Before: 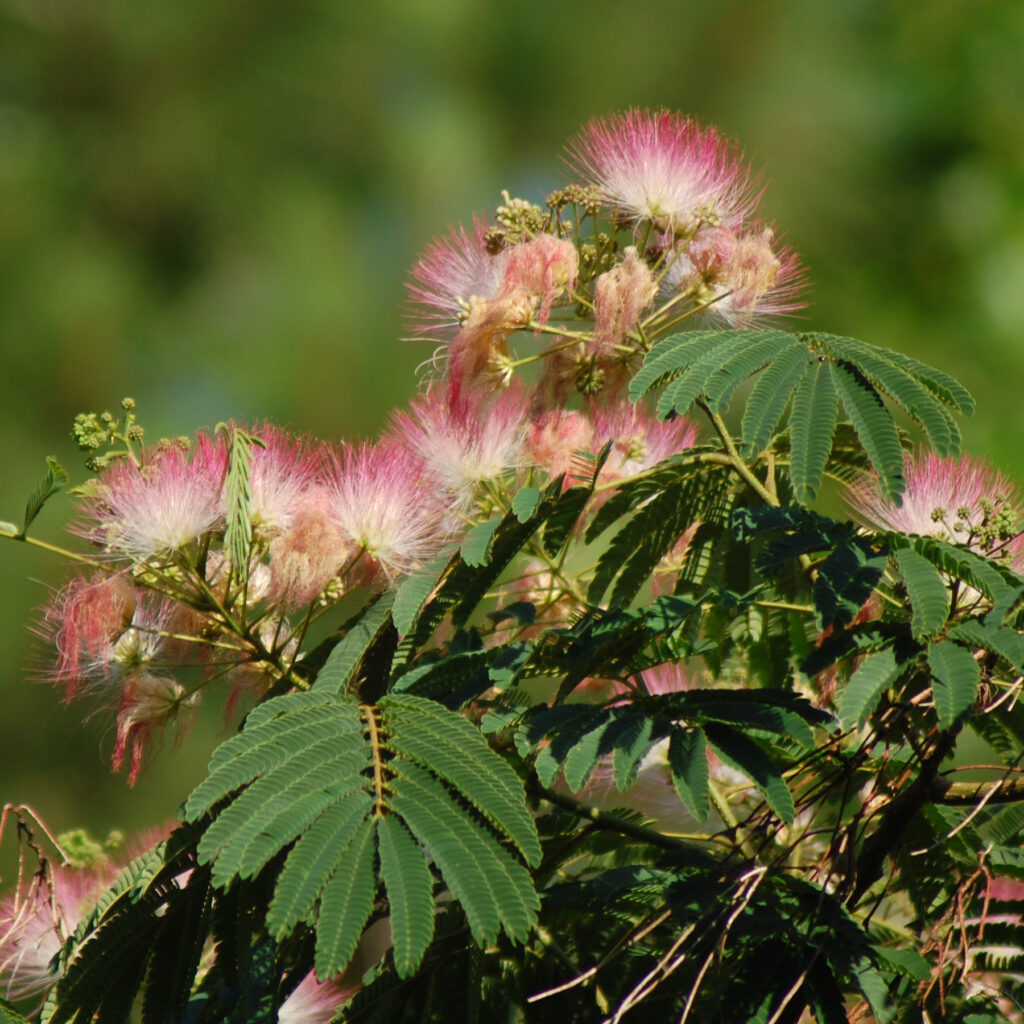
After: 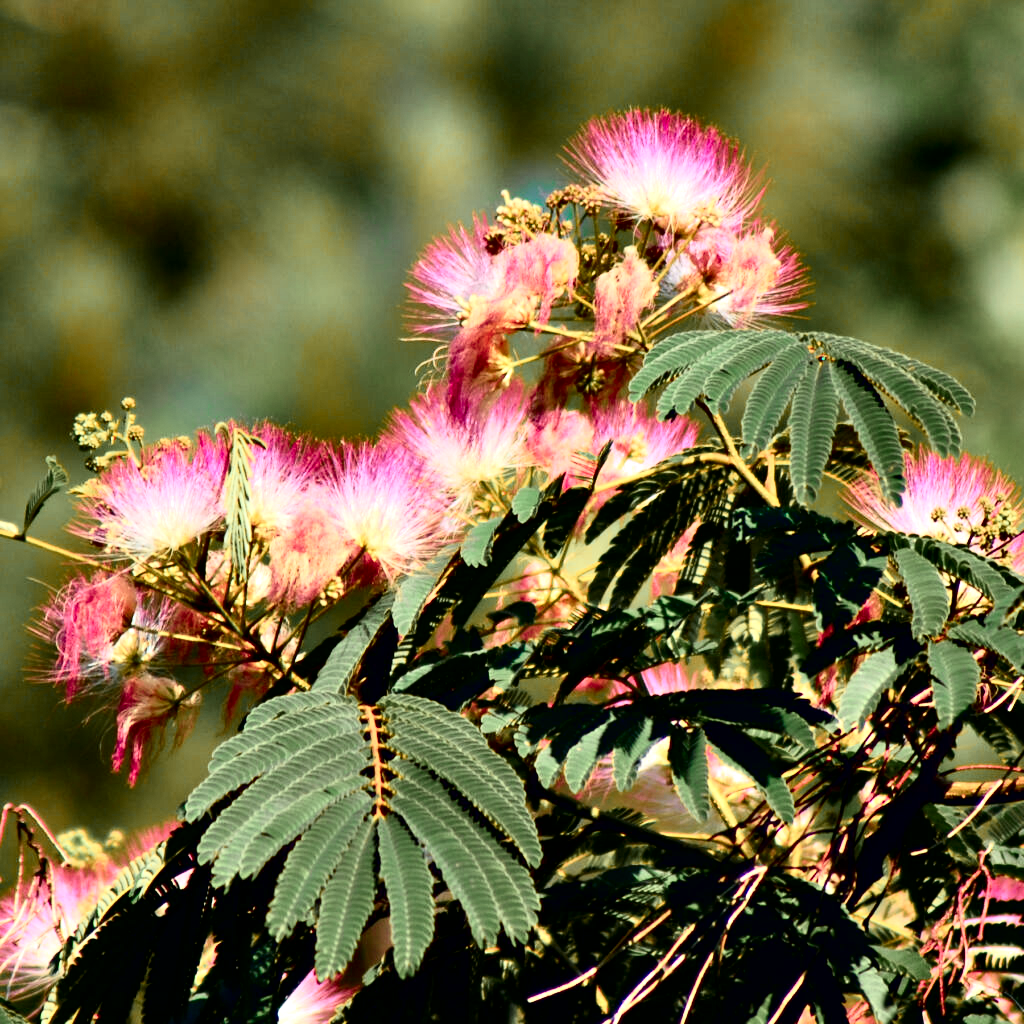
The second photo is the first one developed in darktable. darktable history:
tone curve: curves: ch0 [(0, 0) (0.051, 0.021) (0.11, 0.069) (0.249, 0.235) (0.452, 0.526) (0.596, 0.713) (0.703, 0.83) (0.851, 0.938) (1, 1)]; ch1 [(0, 0) (0.1, 0.038) (0.318, 0.221) (0.413, 0.325) (0.443, 0.412) (0.483, 0.474) (0.503, 0.501) (0.516, 0.517) (0.548, 0.568) (0.569, 0.599) (0.594, 0.634) (0.666, 0.701) (1, 1)]; ch2 [(0, 0) (0.453, 0.435) (0.479, 0.476) (0.504, 0.5) (0.529, 0.537) (0.556, 0.583) (0.584, 0.618) (0.824, 0.815) (1, 1)], color space Lab, independent channels, preserve colors none
contrast equalizer: octaves 7, y [[0.627 ×6], [0.563 ×6], [0 ×6], [0 ×6], [0 ×6]]
color zones: curves: ch1 [(0.263, 0.53) (0.376, 0.287) (0.487, 0.512) (0.748, 0.547) (1, 0.513)]; ch2 [(0.262, 0.45) (0.751, 0.477)], mix 31.98%
